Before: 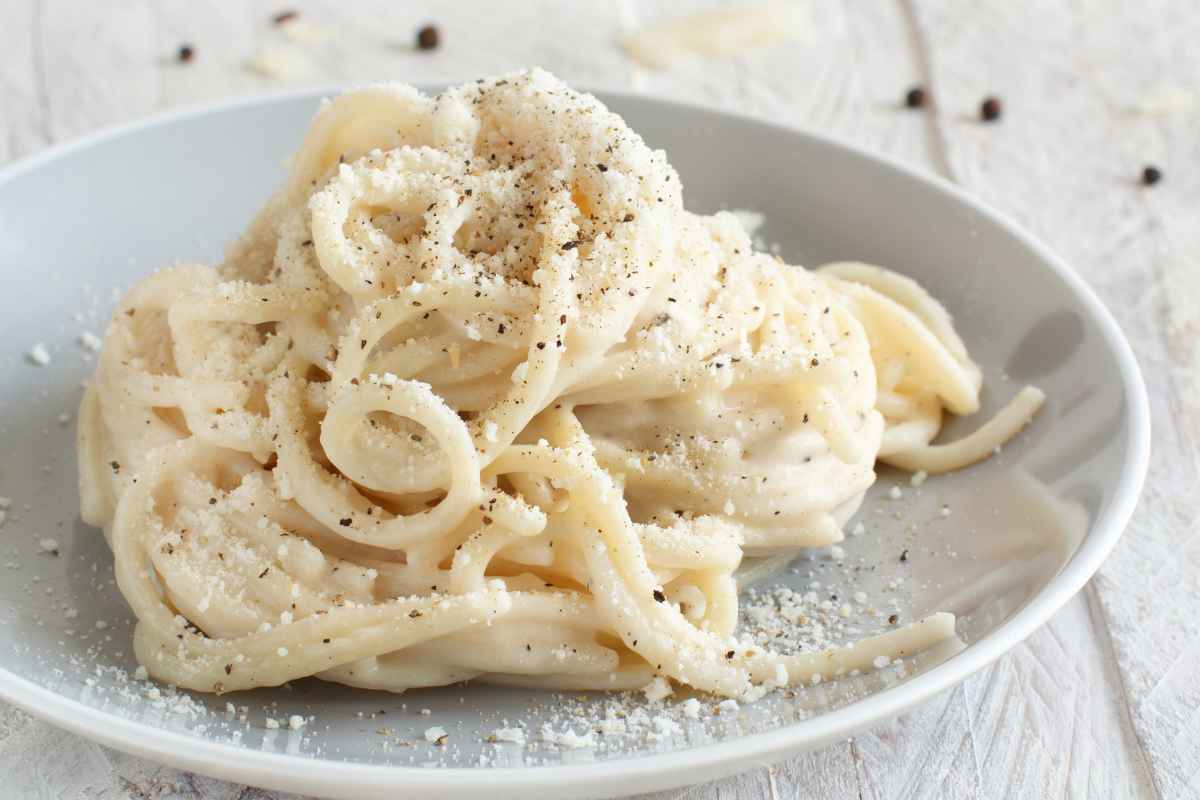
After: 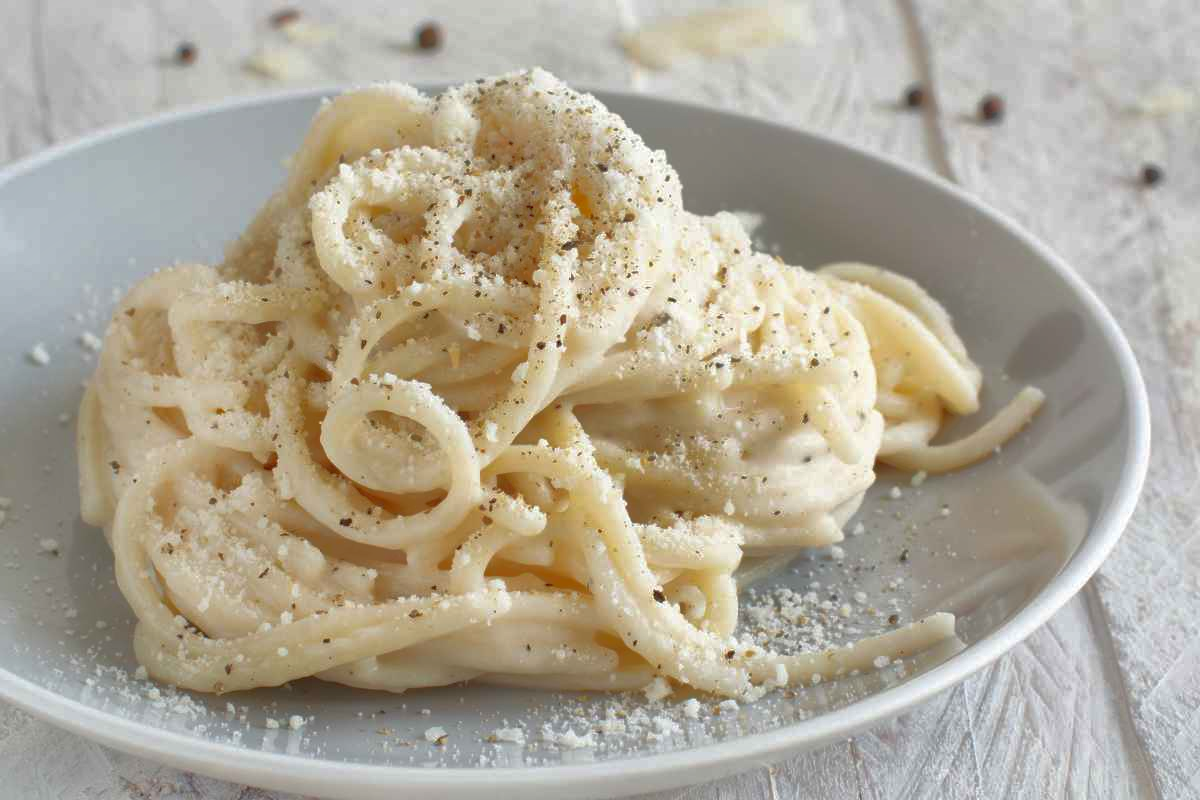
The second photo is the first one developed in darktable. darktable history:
shadows and highlights: highlights -60
rgb curve: curves: ch0 [(0, 0) (0.053, 0.068) (0.122, 0.128) (1, 1)]
